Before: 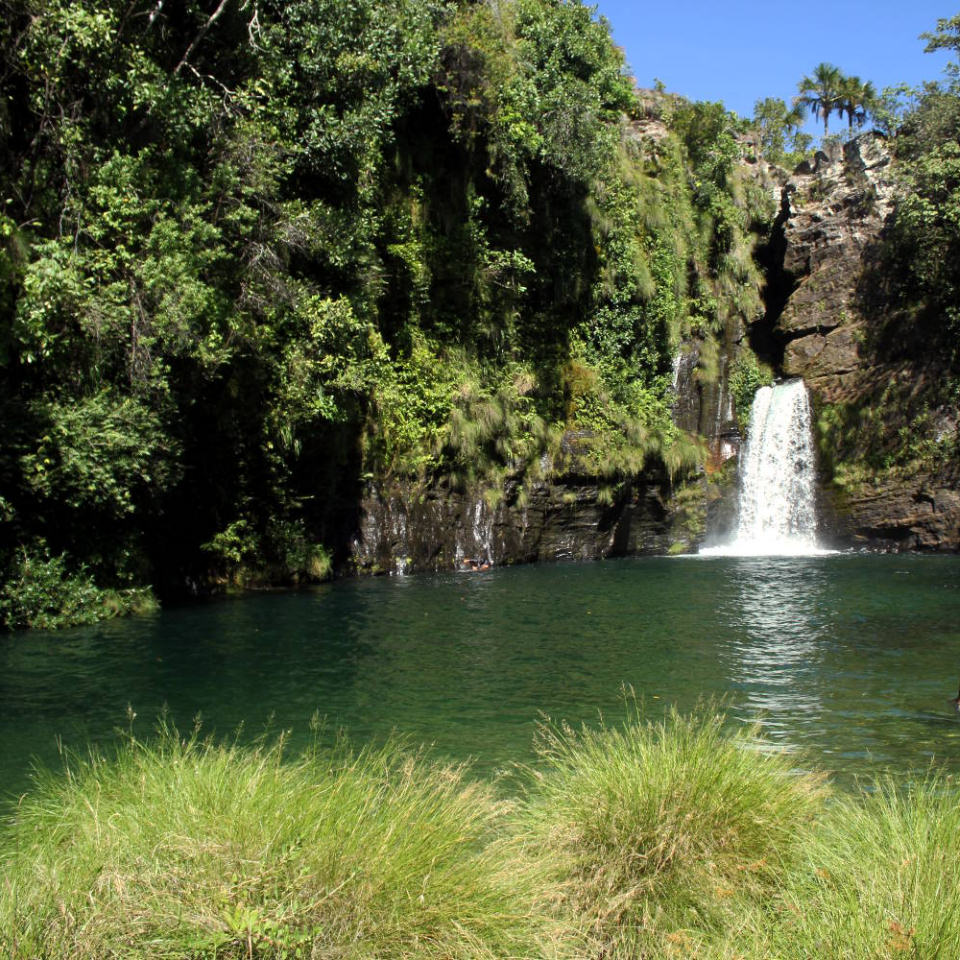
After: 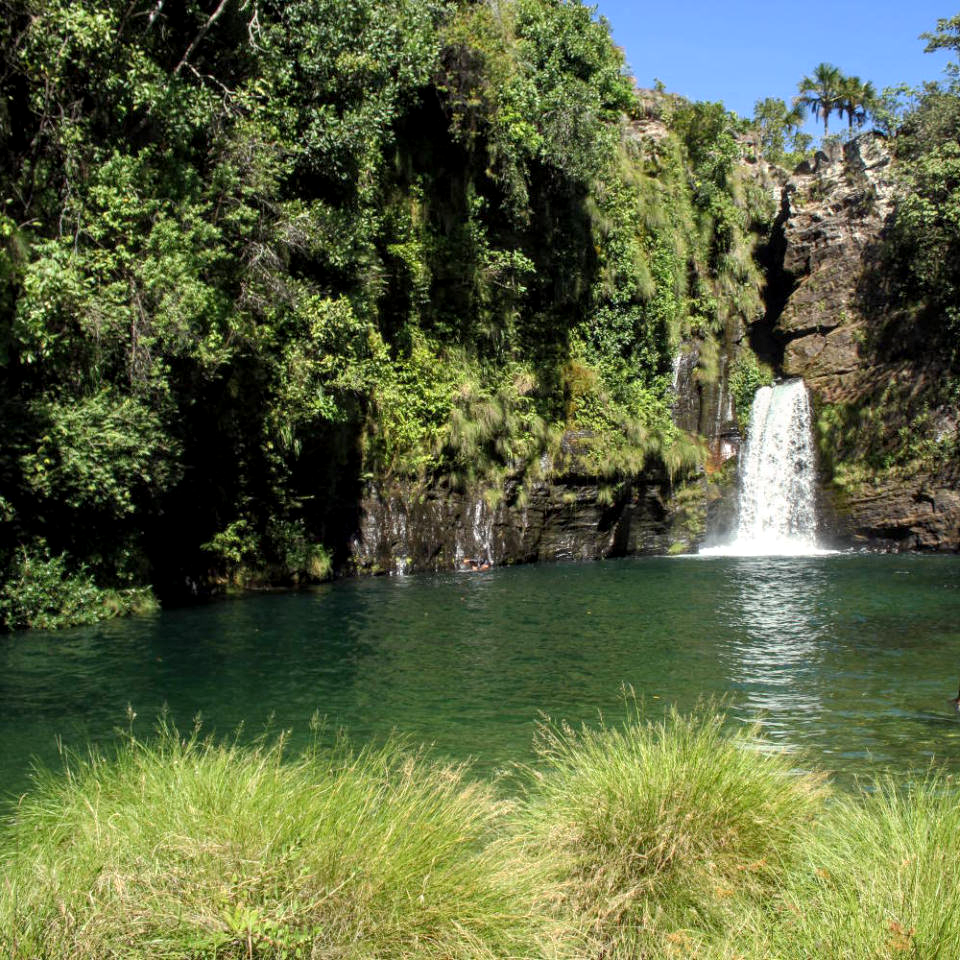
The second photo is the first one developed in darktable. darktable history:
local contrast: on, module defaults
levels: levels [0, 0.478, 1]
